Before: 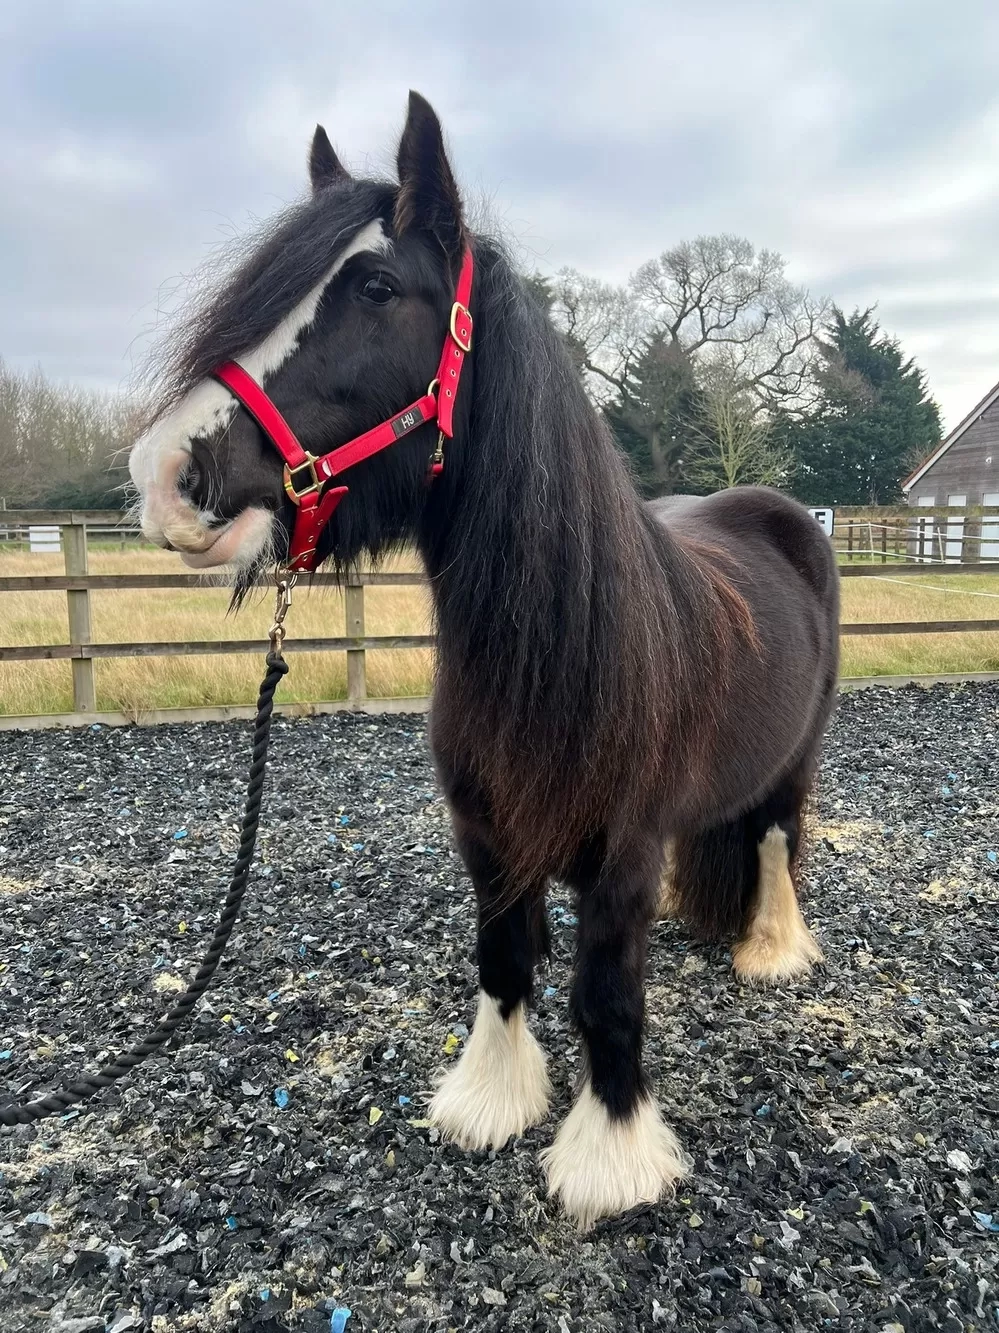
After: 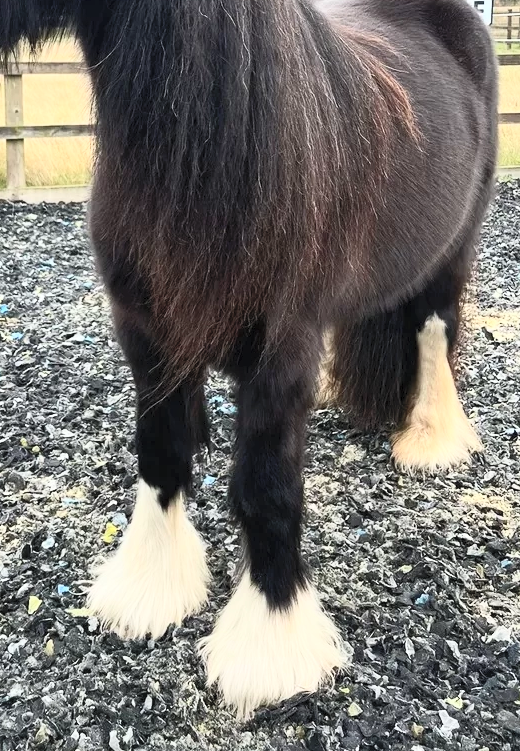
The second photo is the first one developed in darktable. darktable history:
contrast brightness saturation: contrast 0.392, brightness 0.517
crop: left 34.143%, top 38.379%, right 13.747%, bottom 5.232%
